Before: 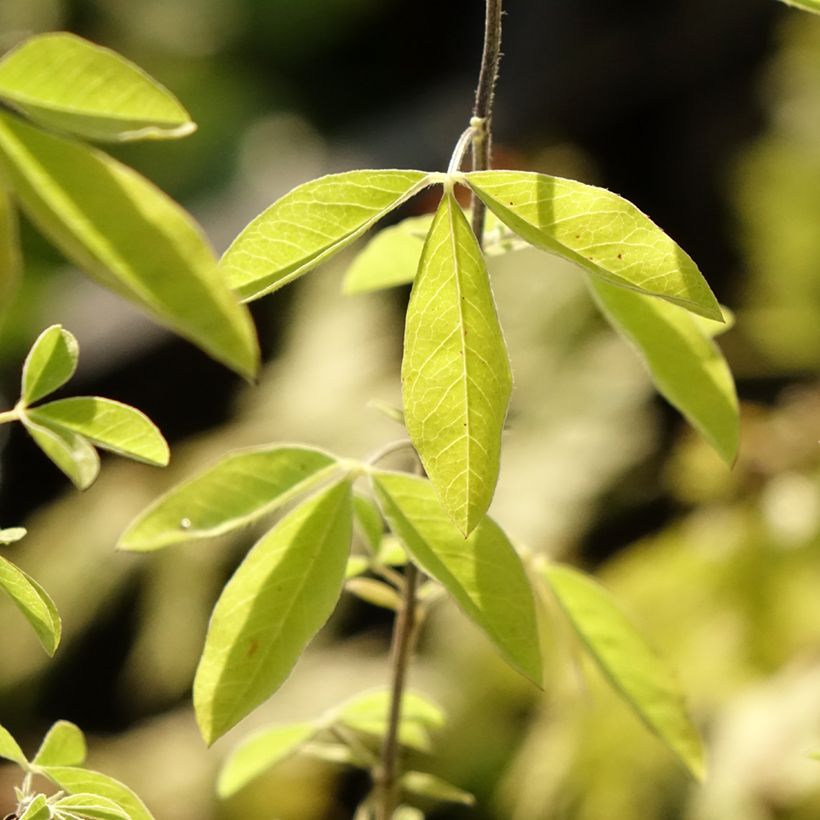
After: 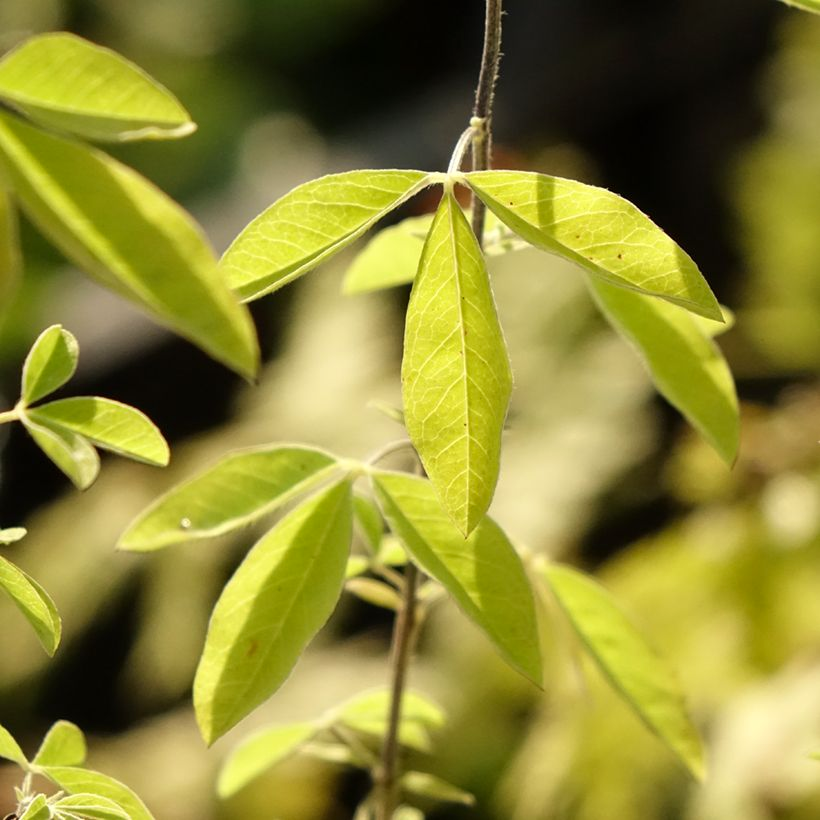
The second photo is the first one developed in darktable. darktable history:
color correction: highlights b* 2.99
shadows and highlights: radius 264.14, soften with gaussian
